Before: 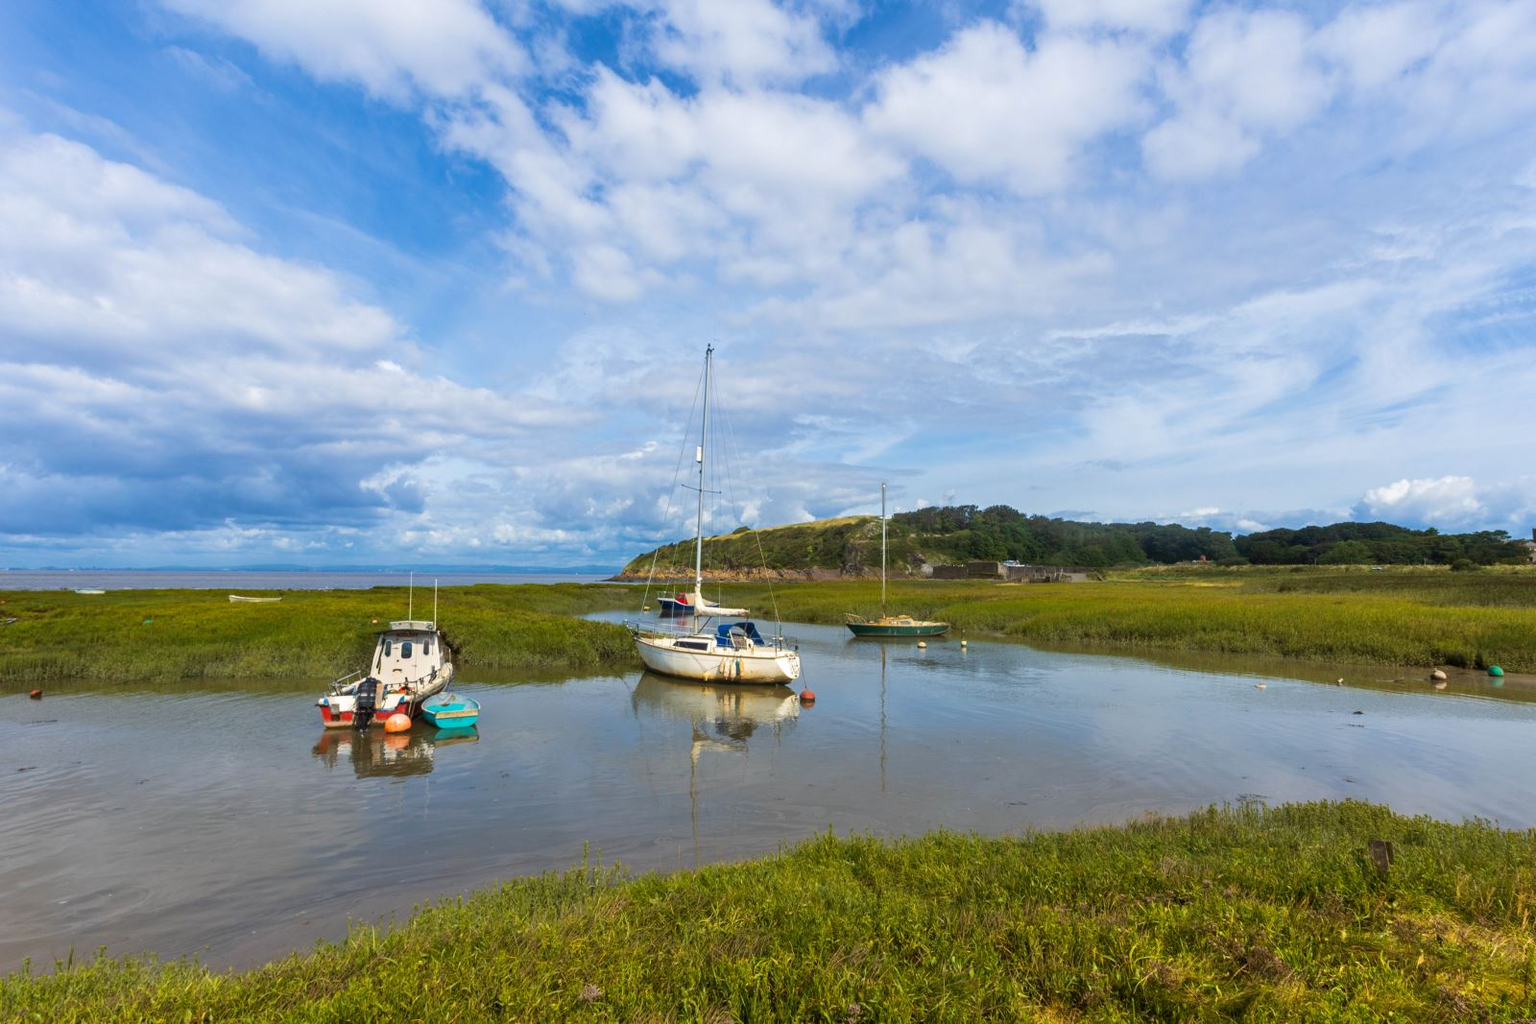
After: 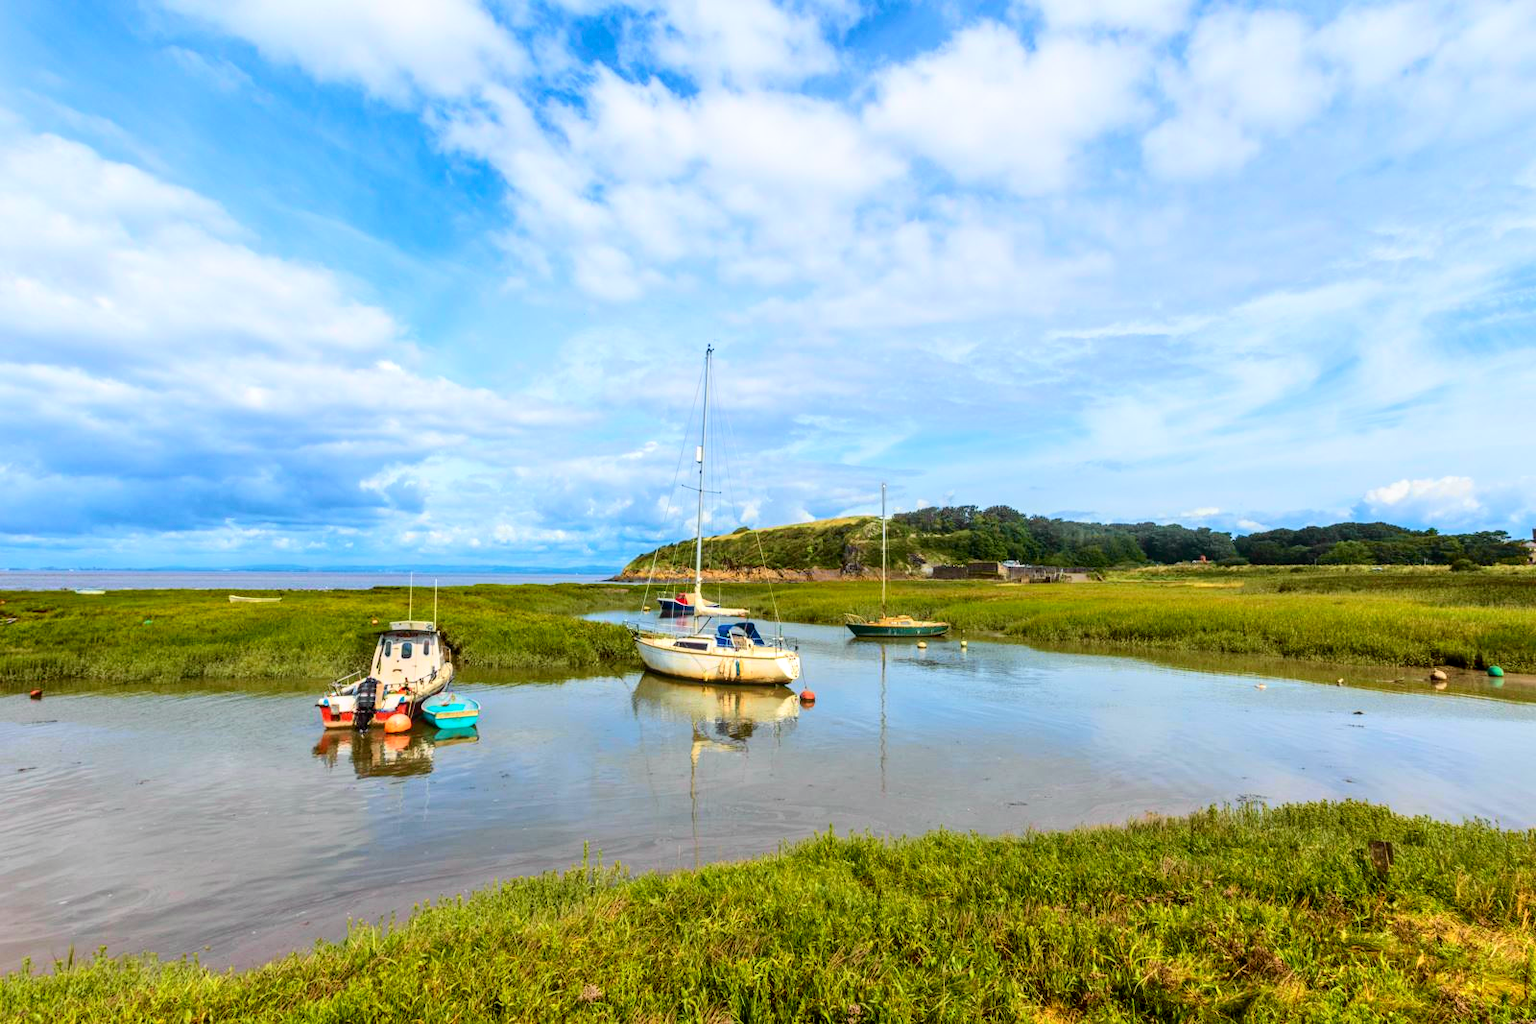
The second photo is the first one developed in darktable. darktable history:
tone curve: curves: ch0 [(0, 0.014) (0.12, 0.096) (0.386, 0.49) (0.54, 0.684) (0.751, 0.855) (0.89, 0.943) (0.998, 0.989)]; ch1 [(0, 0) (0.133, 0.099) (0.437, 0.41) (0.5, 0.5) (0.517, 0.536) (0.548, 0.575) (0.582, 0.631) (0.627, 0.688) (0.836, 0.868) (1, 1)]; ch2 [(0, 0) (0.374, 0.341) (0.456, 0.443) (0.478, 0.49) (0.501, 0.5) (0.528, 0.538) (0.55, 0.6) (0.572, 0.63) (0.702, 0.765) (1, 1)], color space Lab, independent channels, preserve colors none
local contrast: on, module defaults
